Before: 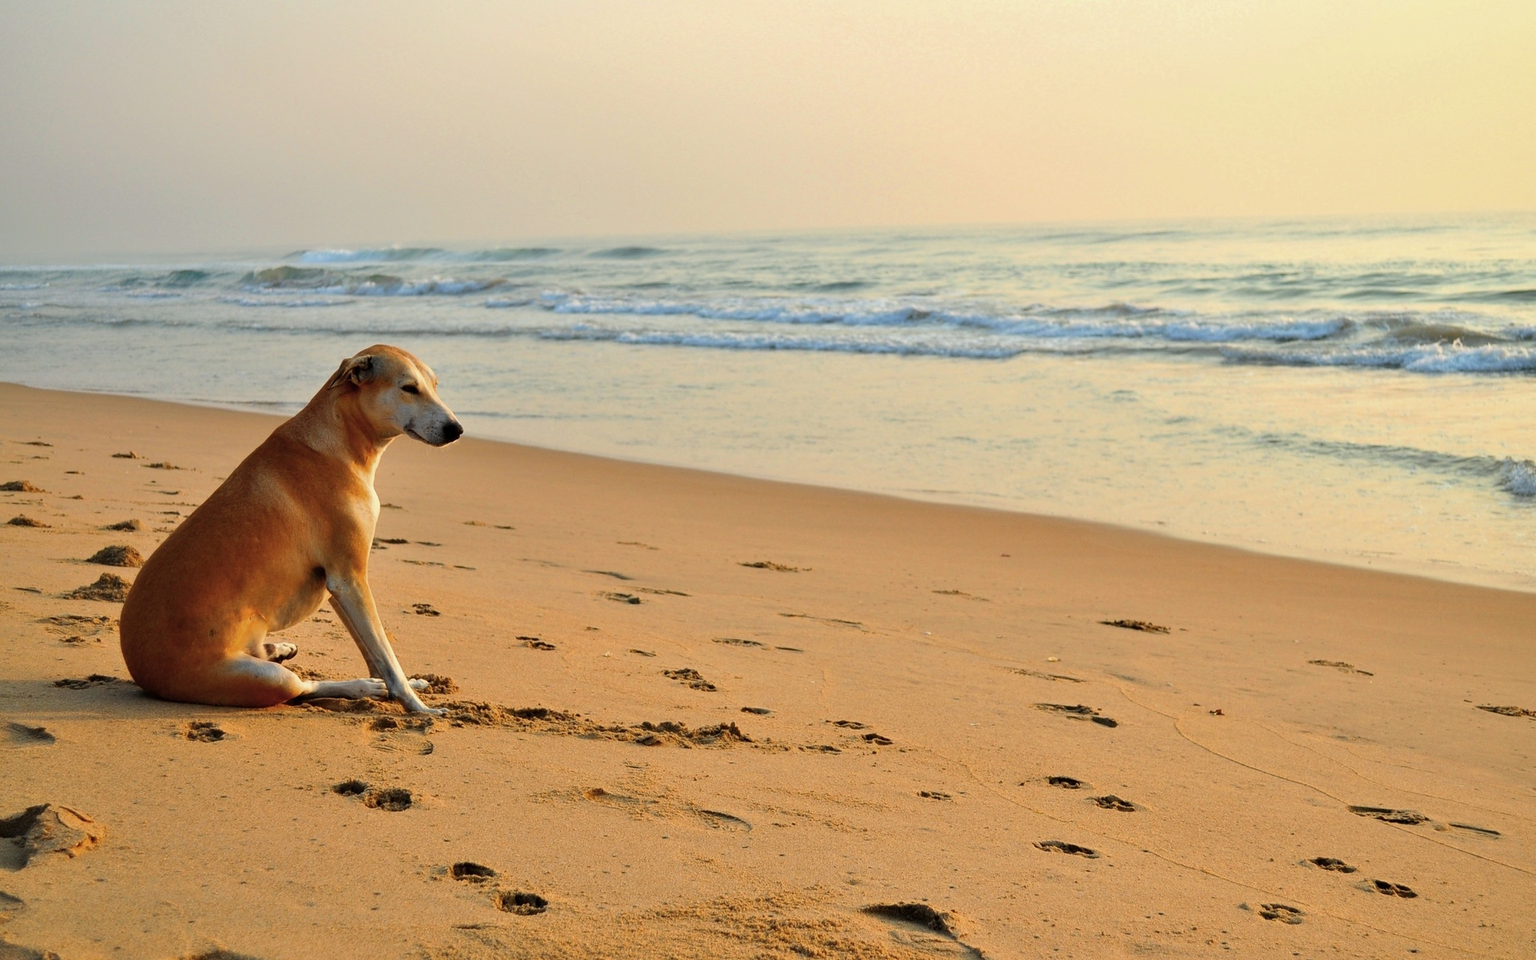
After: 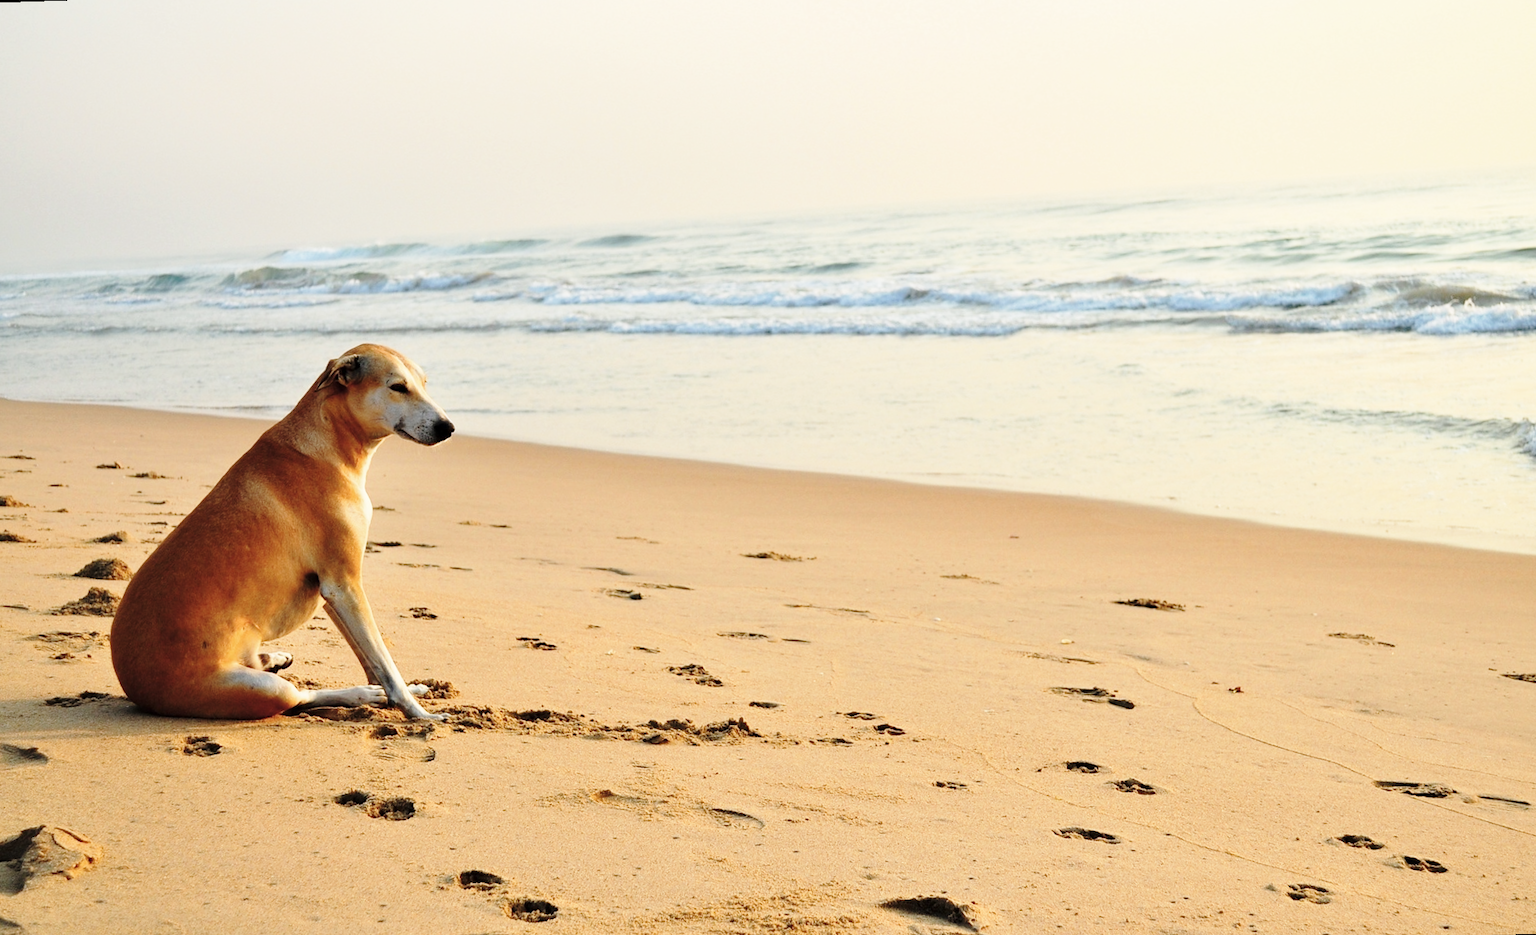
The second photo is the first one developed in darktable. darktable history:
rotate and perspective: rotation -2°, crop left 0.022, crop right 0.978, crop top 0.049, crop bottom 0.951
color correction: saturation 0.8
tone equalizer: on, module defaults
base curve: curves: ch0 [(0, 0) (0.028, 0.03) (0.121, 0.232) (0.46, 0.748) (0.859, 0.968) (1, 1)], preserve colors none
